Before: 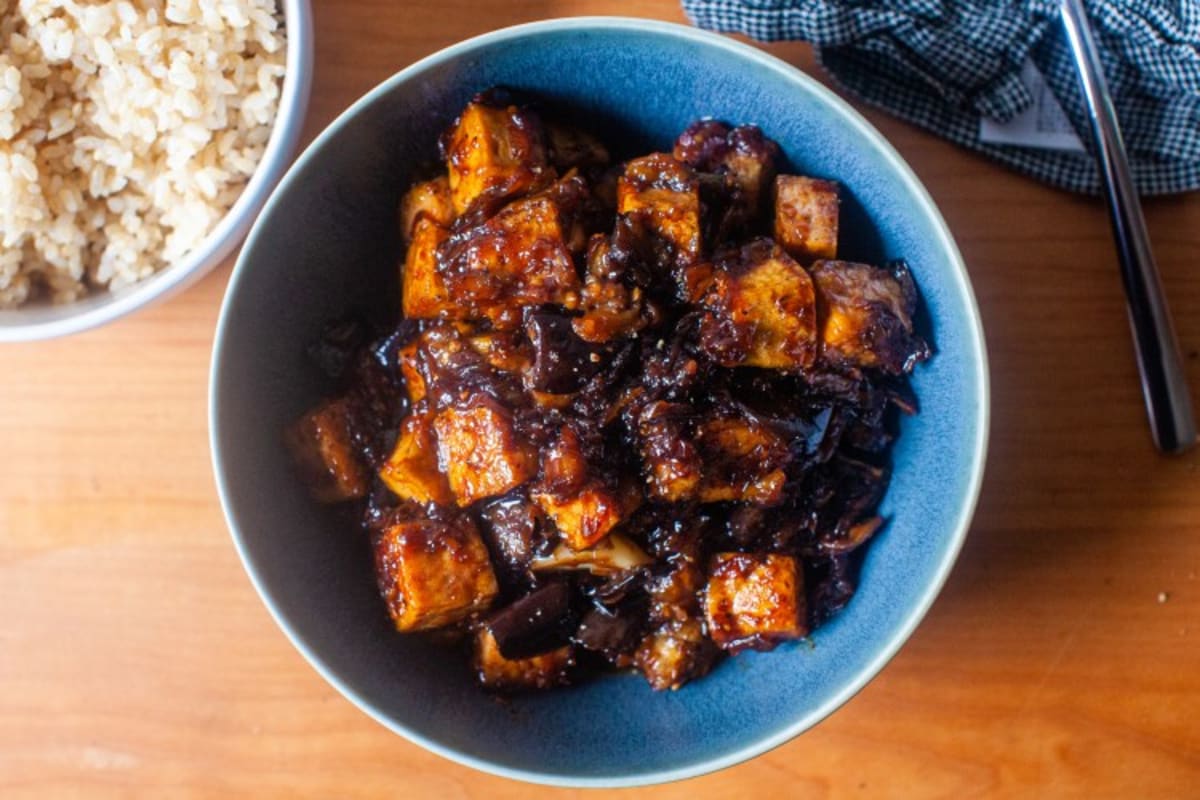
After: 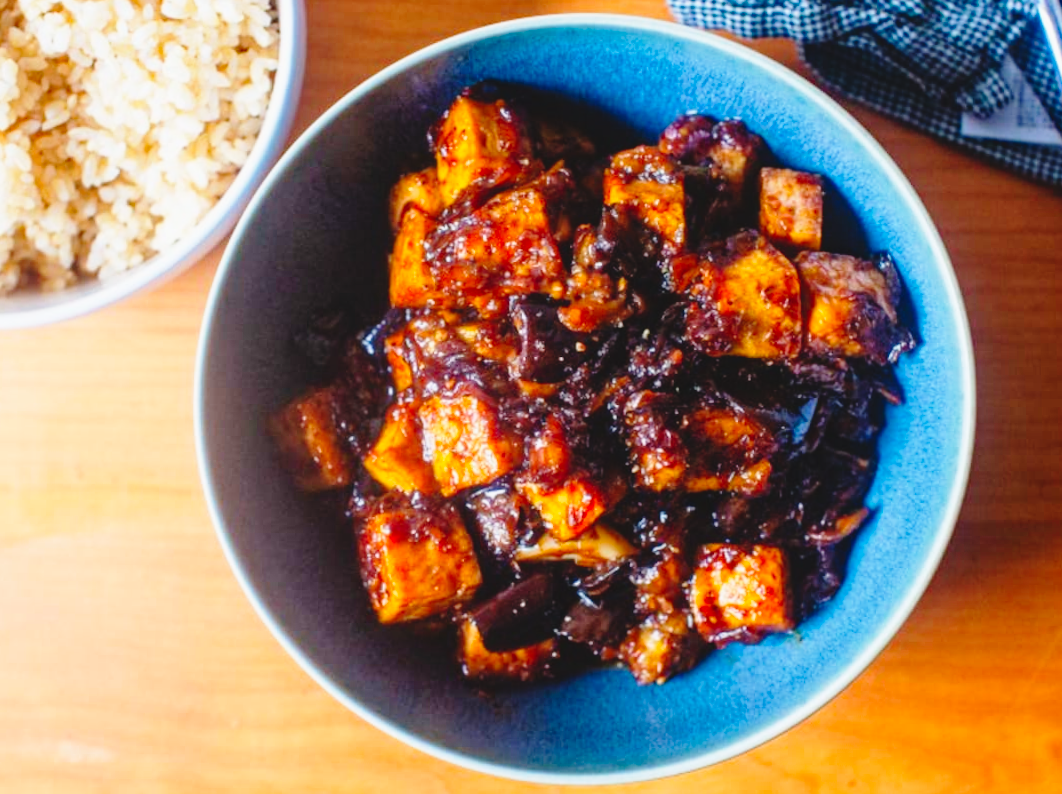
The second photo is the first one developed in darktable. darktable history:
lowpass: radius 0.1, contrast 0.85, saturation 1.1, unbound 0
crop: right 9.509%, bottom 0.031%
haze removal: compatibility mode true, adaptive false
base curve: curves: ch0 [(0, 0) (0.028, 0.03) (0.121, 0.232) (0.46, 0.748) (0.859, 0.968) (1, 1)], preserve colors none
rotate and perspective: rotation 0.226°, lens shift (vertical) -0.042, crop left 0.023, crop right 0.982, crop top 0.006, crop bottom 0.994
